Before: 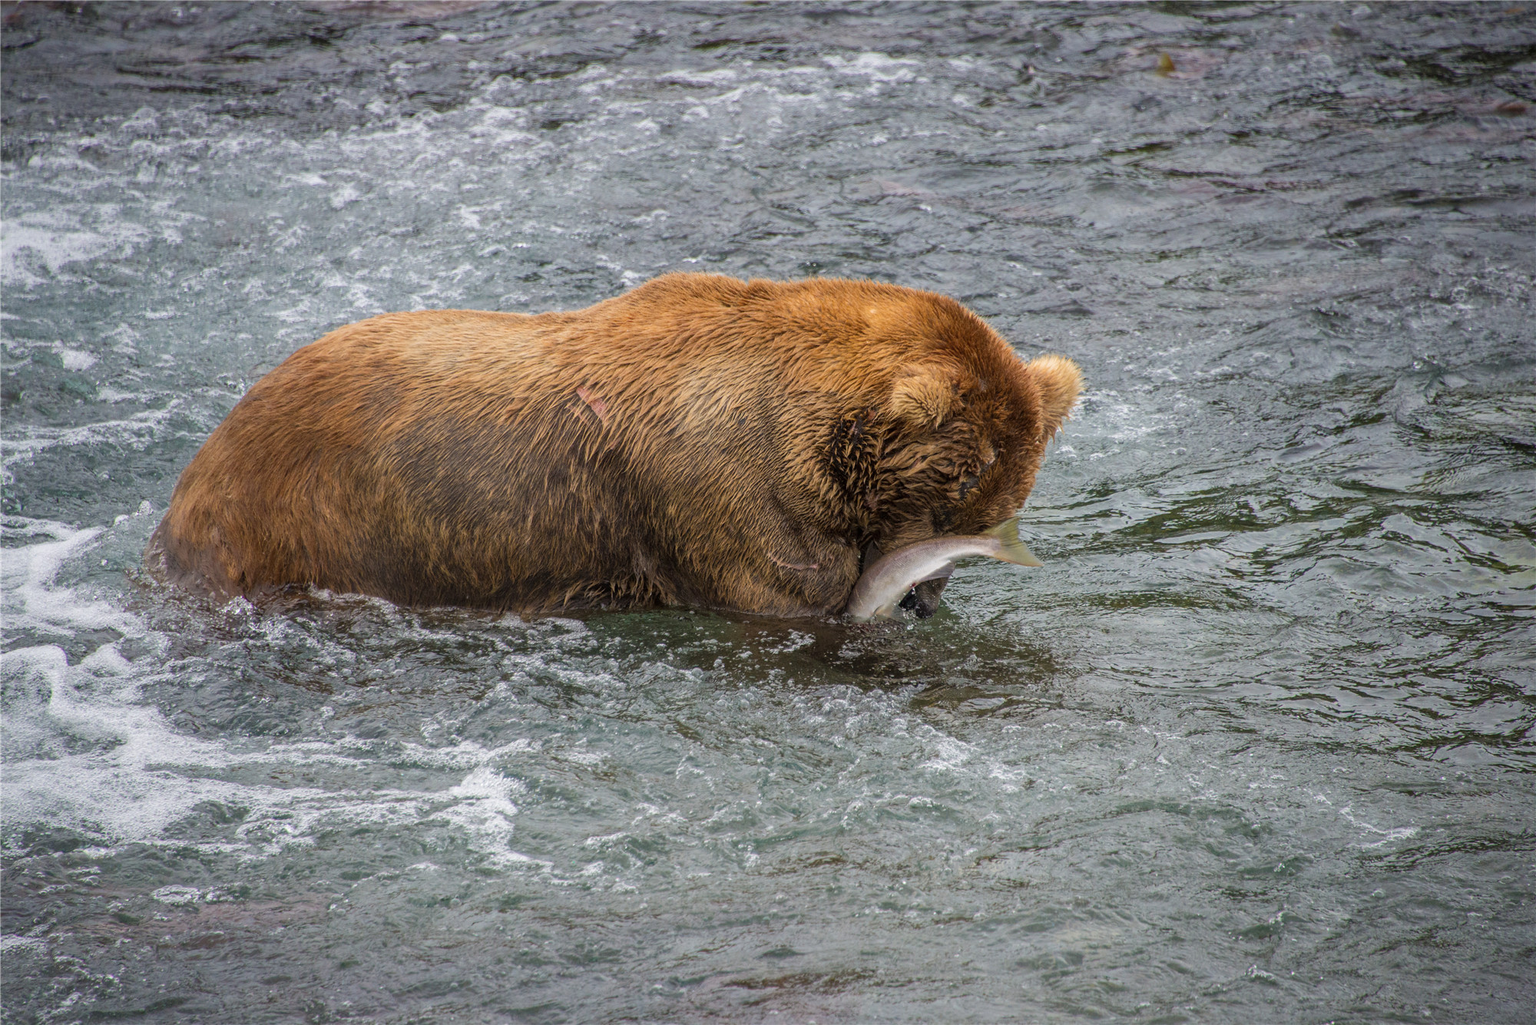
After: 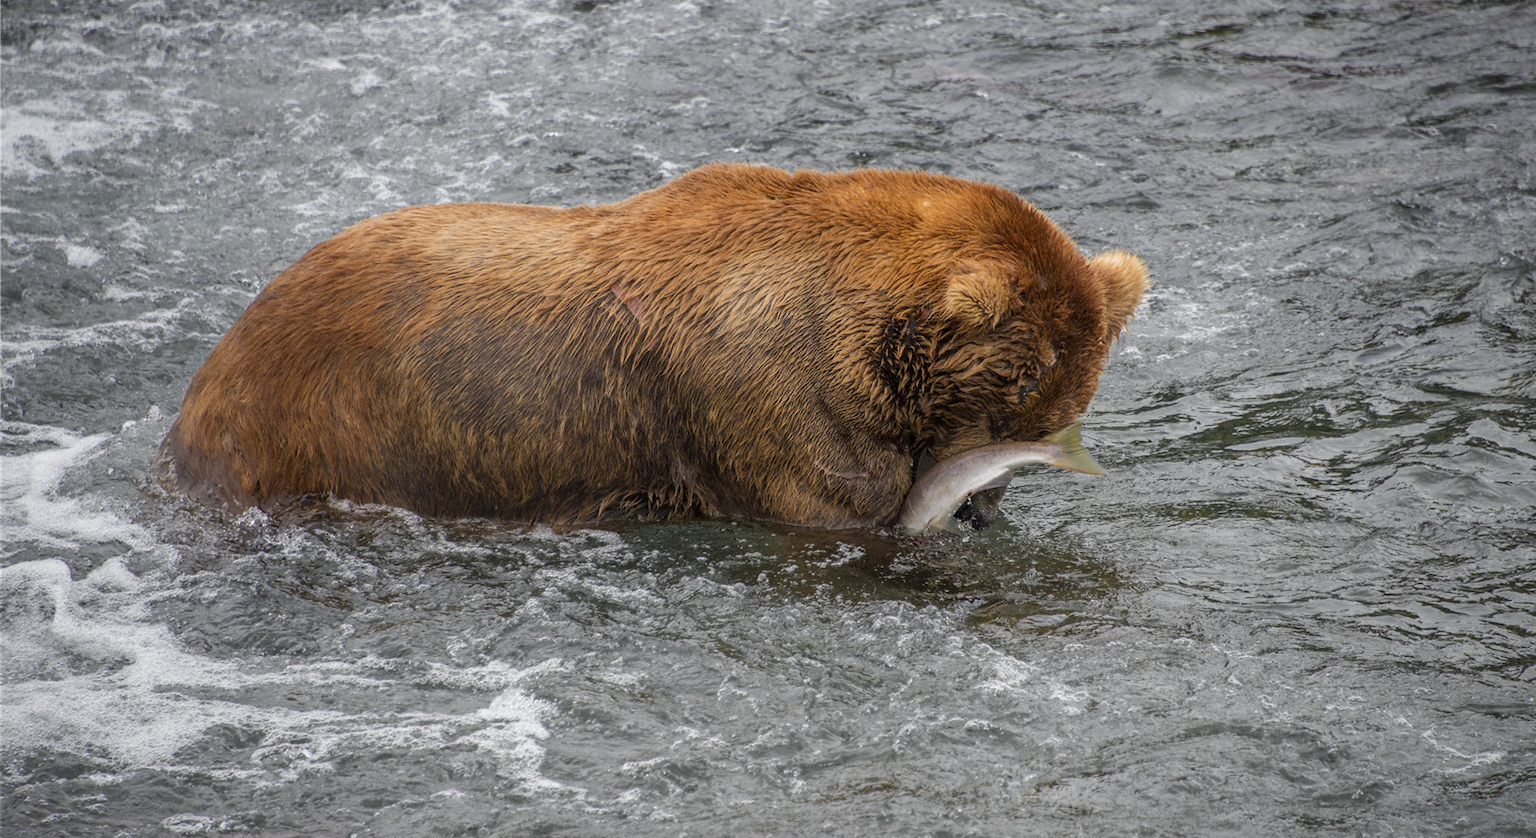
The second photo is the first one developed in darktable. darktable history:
color zones: curves: ch0 [(0.035, 0.242) (0.25, 0.5) (0.384, 0.214) (0.488, 0.255) (0.75, 0.5)]; ch1 [(0.063, 0.379) (0.25, 0.5) (0.354, 0.201) (0.489, 0.085) (0.729, 0.271)]; ch2 [(0.25, 0.5) (0.38, 0.517) (0.442, 0.51) (0.735, 0.456)]
crop and rotate: angle 0.03°, top 11.643%, right 5.651%, bottom 11.189%
